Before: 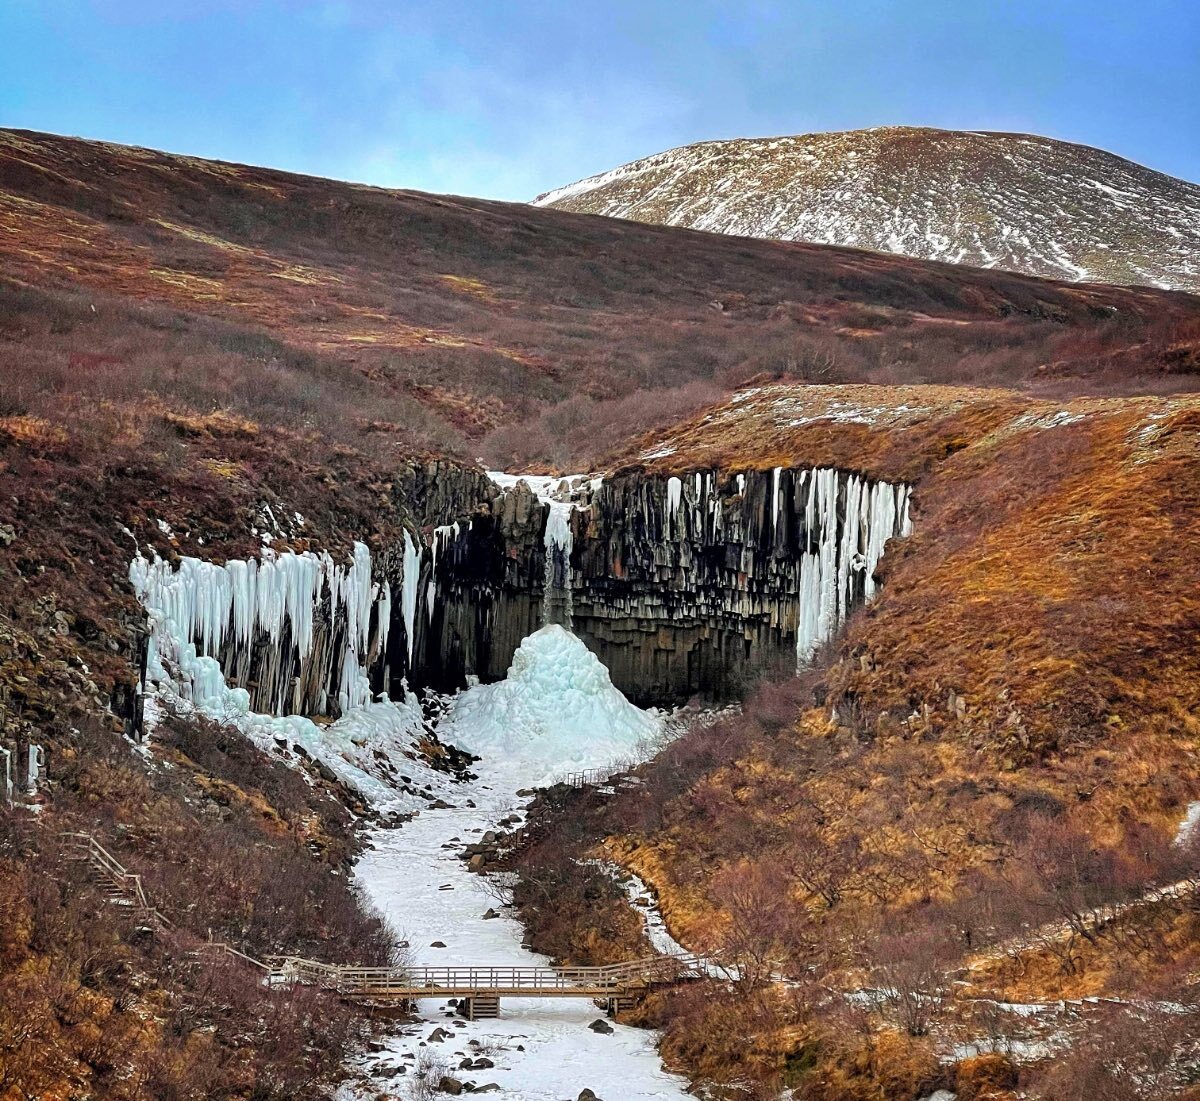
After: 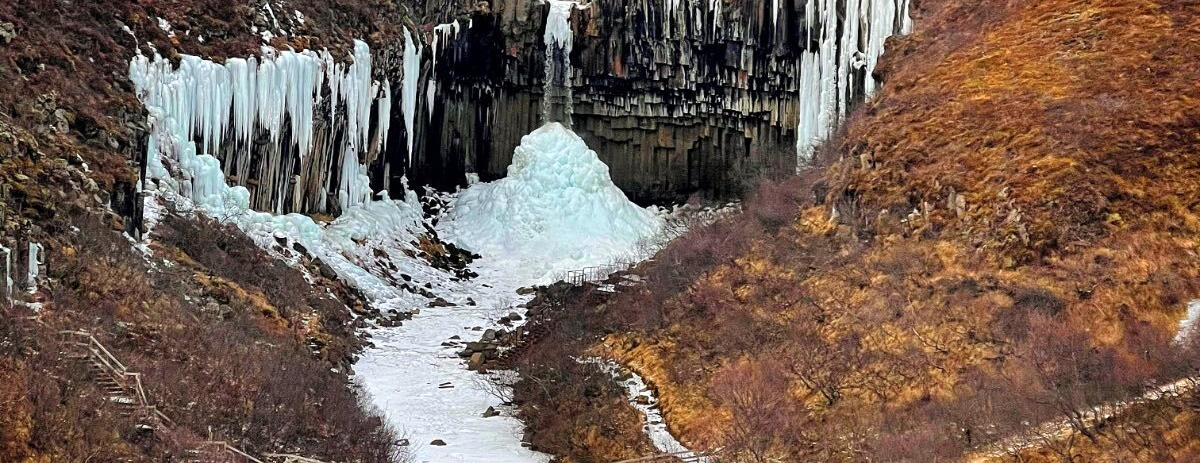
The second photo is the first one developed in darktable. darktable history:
exposure: exposure 0.082 EV, compensate highlight preservation false
crop: top 45.649%, bottom 12.277%
